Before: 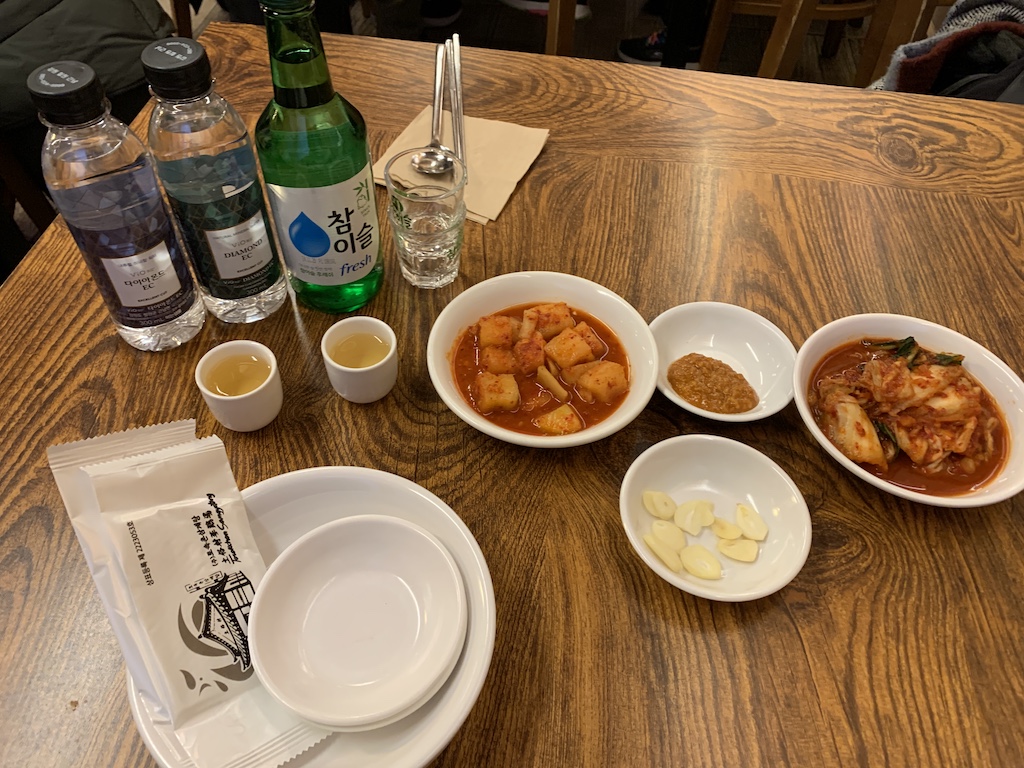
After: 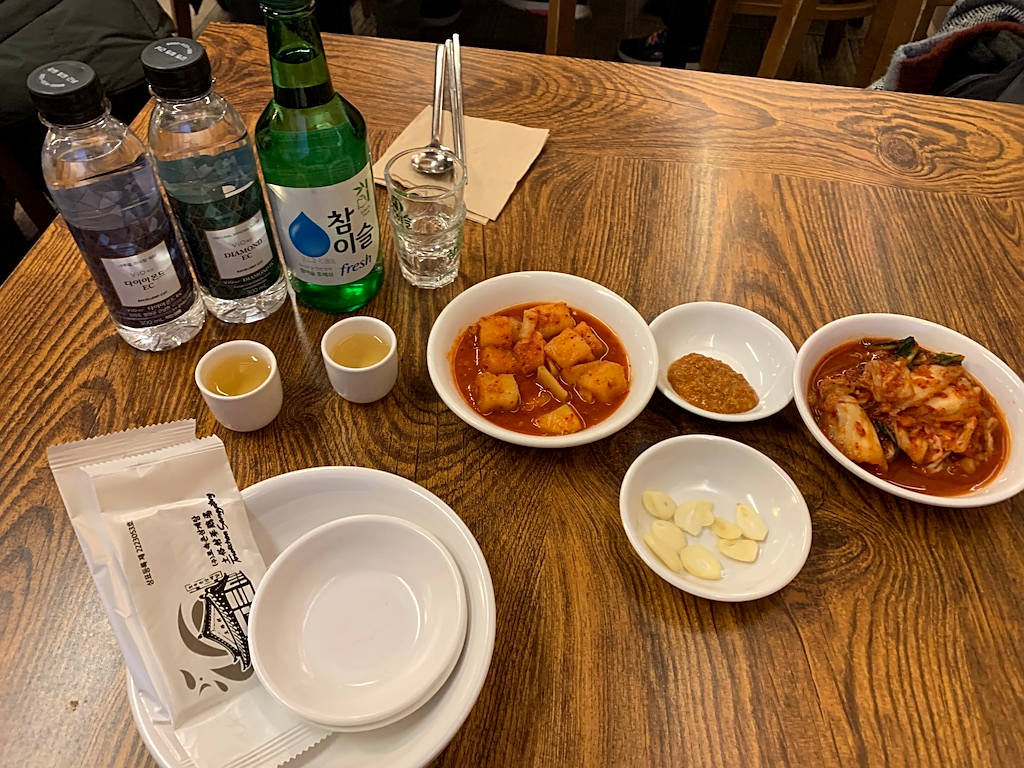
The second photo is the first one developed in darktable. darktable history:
sharpen: radius 1.864, amount 0.398, threshold 1.271
local contrast: mode bilateral grid, contrast 20, coarseness 50, detail 120%, midtone range 0.2
